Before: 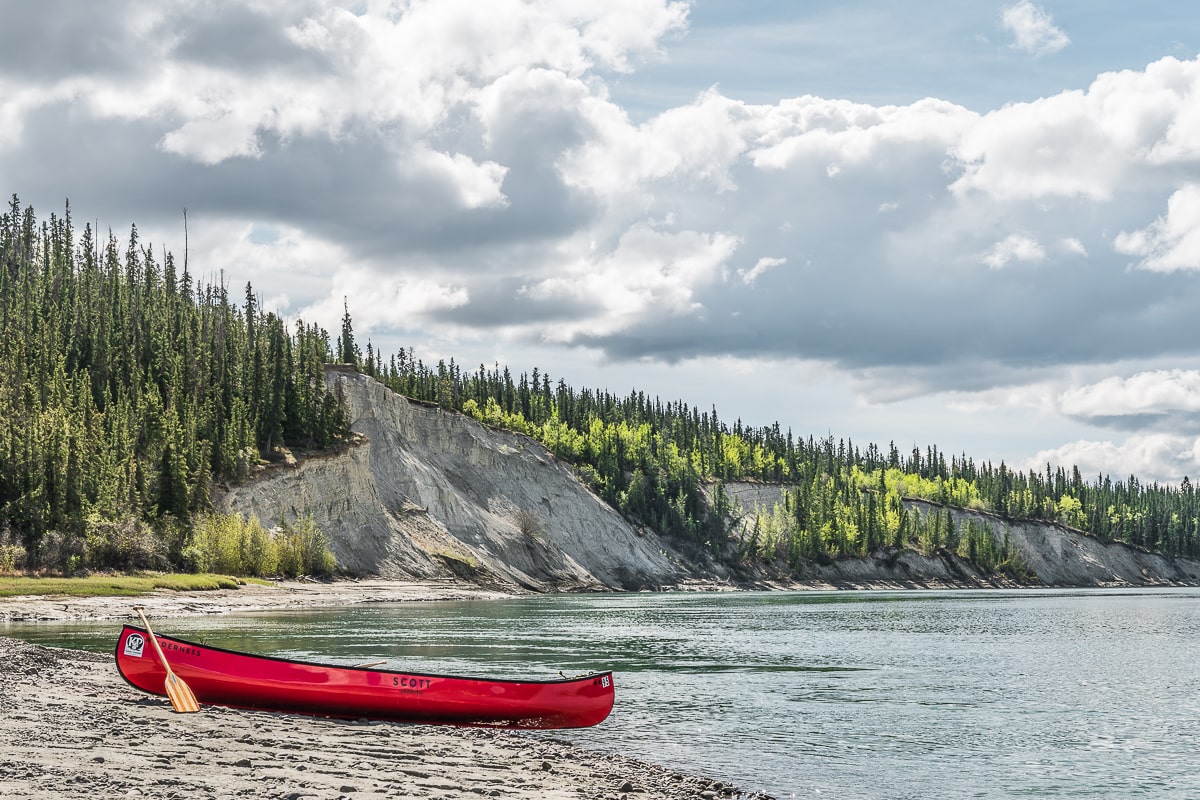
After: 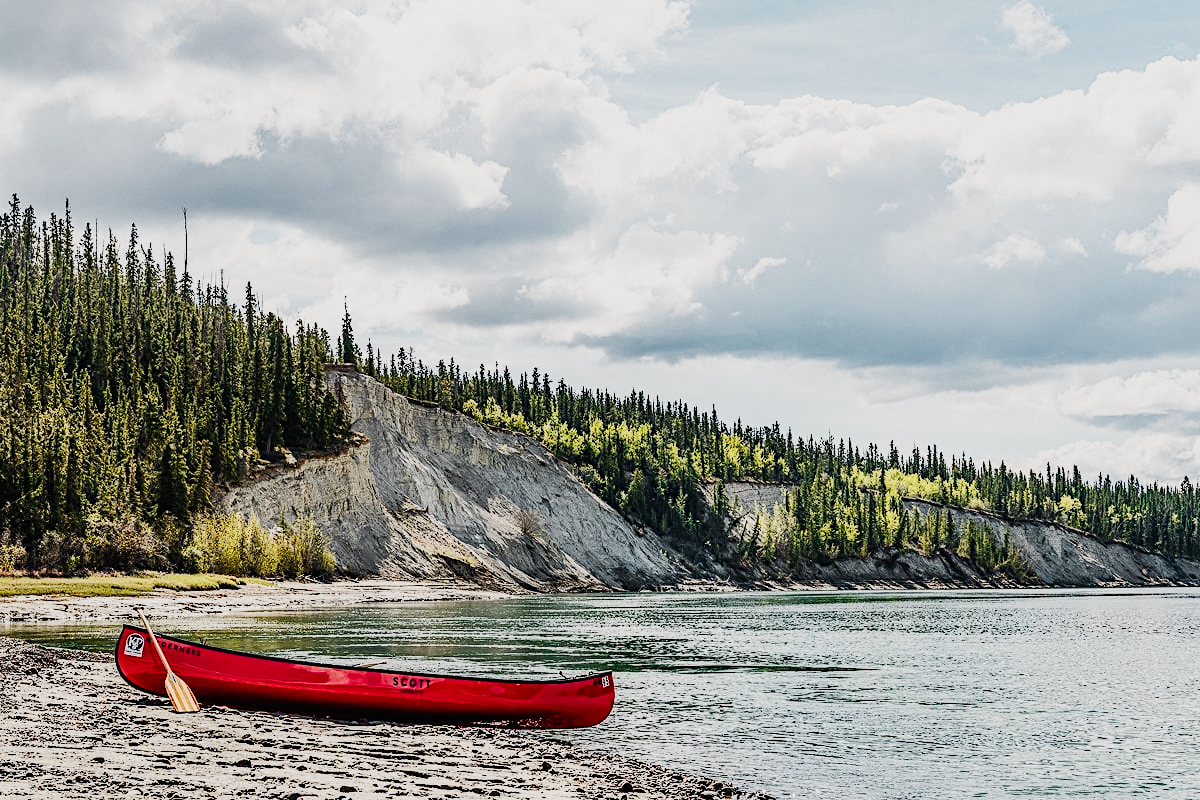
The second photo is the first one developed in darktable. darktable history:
contrast equalizer: y [[0.5, 0.486, 0.447, 0.446, 0.489, 0.5], [0.5 ×6], [0.5 ×6], [0 ×6], [0 ×6]]
color equalizer: saturation › orange 1.03, saturation › green 0.92, saturation › blue 1.05, hue › yellow -4.8, hue › green 2.4, brightness › red 0.96, brightness › orange 1.04, brightness › yellow 1.04, brightness › green 0.9, brightness › cyan 0.953, brightness › blue 0.92, brightness › lavender 0.98, brightness › magenta 0.98 | blend: blend mode normal, opacity 100%; mask: uniform (no mask)
diffuse or sharpen "_builtin_sharpen demosaicing | AA filter": edge sensitivity 1, 1st order anisotropy 100%, 2nd order anisotropy 100%, 3rd order anisotropy 100%, 4th order anisotropy 100%, 1st order speed -25%, 2nd order speed -25%, 3rd order speed -25%, 4th order speed -25%
diffuse or sharpen "_builtin_local contrast | fast": radius span 512, edge sensitivity 0.01, edge threshold 0.05, 3rd order anisotropy 500%, 3rd order speed -50%, central radius 512
diffuse or sharpen "_builtin_lens deblur | medium": iterations 16, radius span 10, edge sensitivity 3, edge threshold 1, 1st order anisotropy 100%, 3rd order anisotropy 100%, 1st order speed -25%, 2nd order speed 12.5%, 3rd order speed -50%, 4th order speed 25%
diffuse or sharpen "bloom 20%": radius span 32, 1st order speed 50%, 2nd order speed 50%, 3rd order speed 50%, 4th order speed 50% | blend: blend mode normal, opacity 20%; mask: uniform (no mask)
grain "film": coarseness 0.09 ISO, strength 10%
rgb primaries "creative|lucid": red purity 1.05, green hue 0.035, green purity 1.05, blue hue -0.052, blue purity 1.1
sigmoid: contrast 1.7, skew -0.2, preserve hue 0%, red attenuation 0.1, red rotation 0.035, green attenuation 0.1, green rotation -0.017, blue attenuation 0.15, blue rotation -0.052, base primaries Rec2020
color balance rgb "creative|lucid": shadows lift › chroma 1%, shadows lift › hue 28.8°, power › hue 60°, highlights gain › chroma 1%, highlights gain › hue 60°, global offset › luminance 0.25%, perceptual saturation grading › highlights -20%, perceptual saturation grading › shadows 20%, perceptual brilliance grading › highlights 10%, perceptual brilliance grading › shadows -5%, global vibrance 19.67%
